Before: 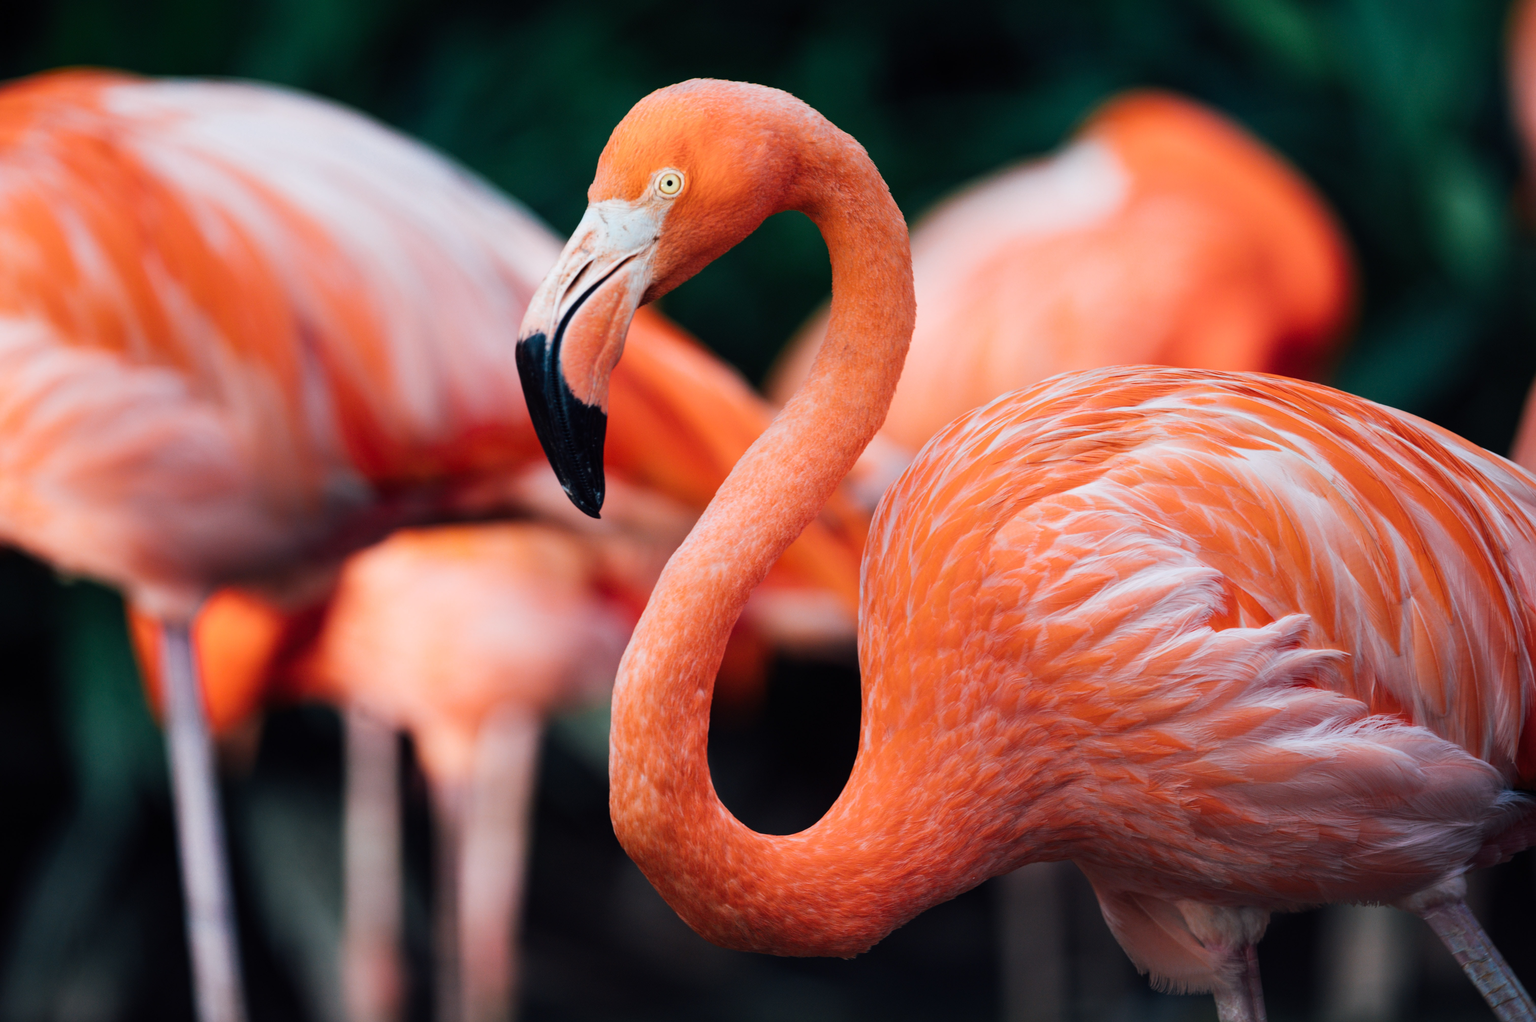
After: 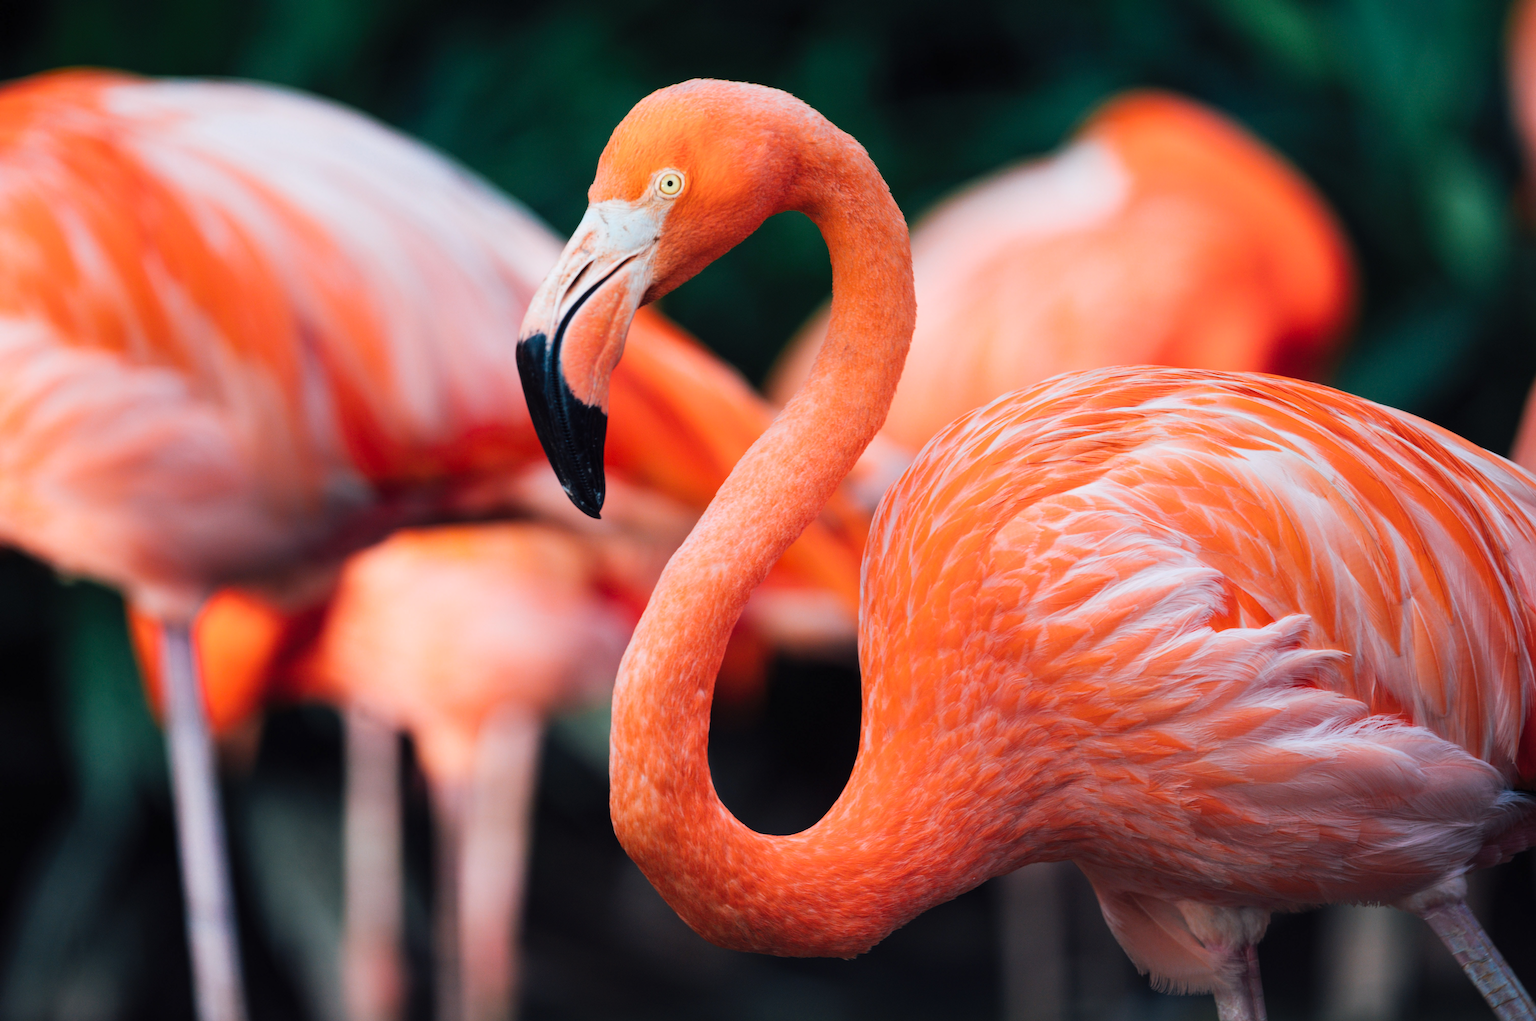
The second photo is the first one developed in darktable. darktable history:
contrast brightness saturation: contrast 0.031, brightness 0.063, saturation 0.121
